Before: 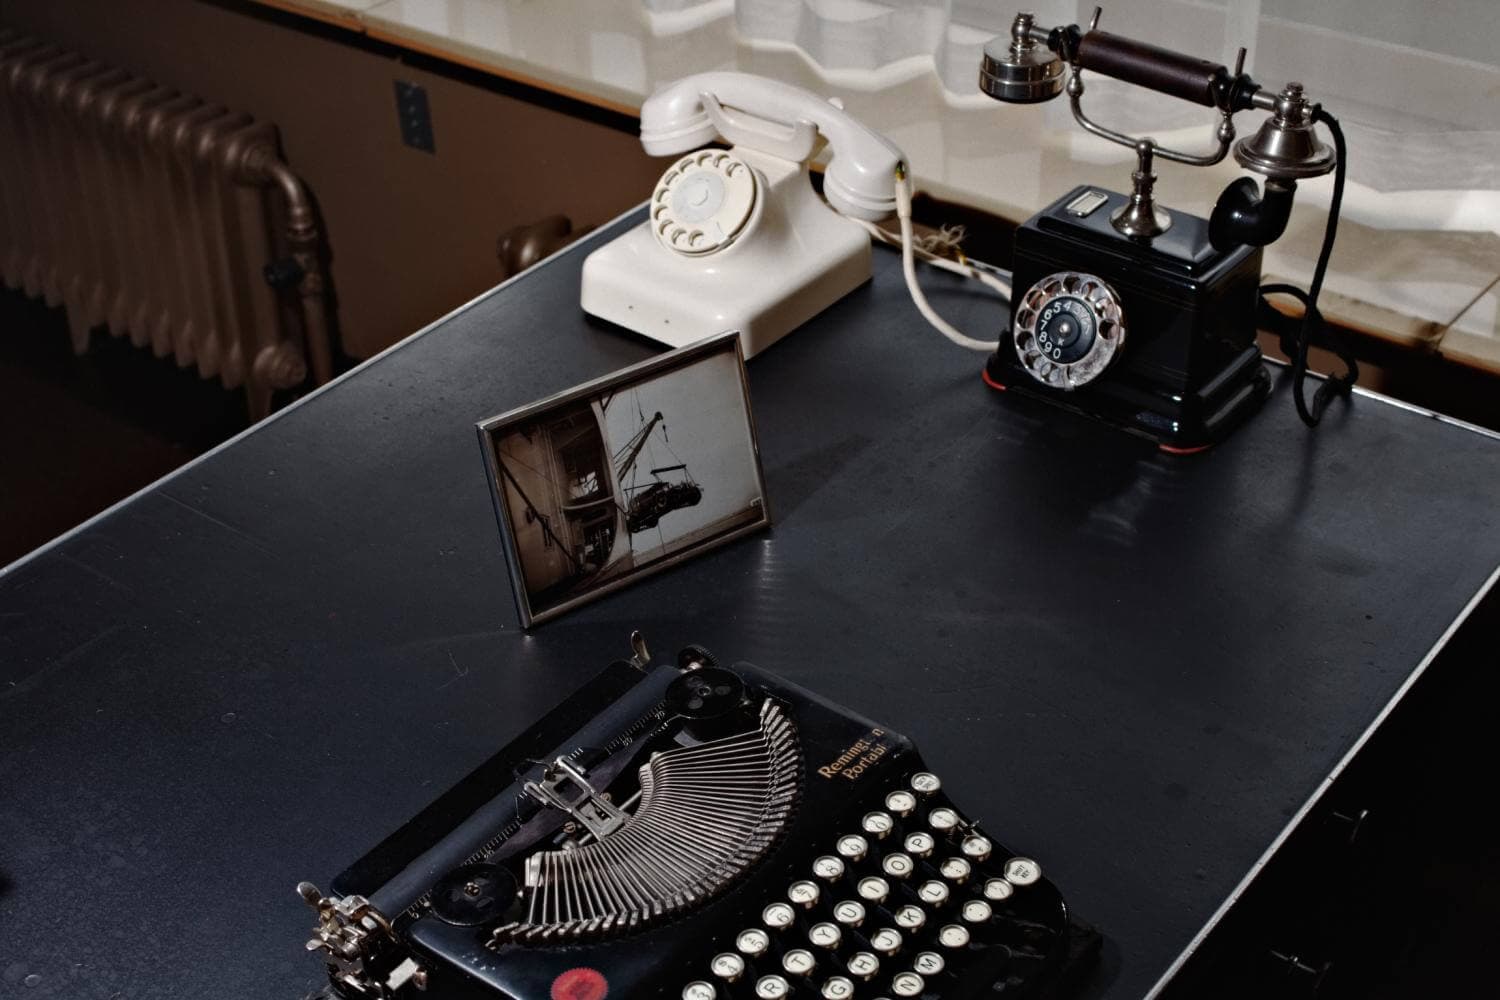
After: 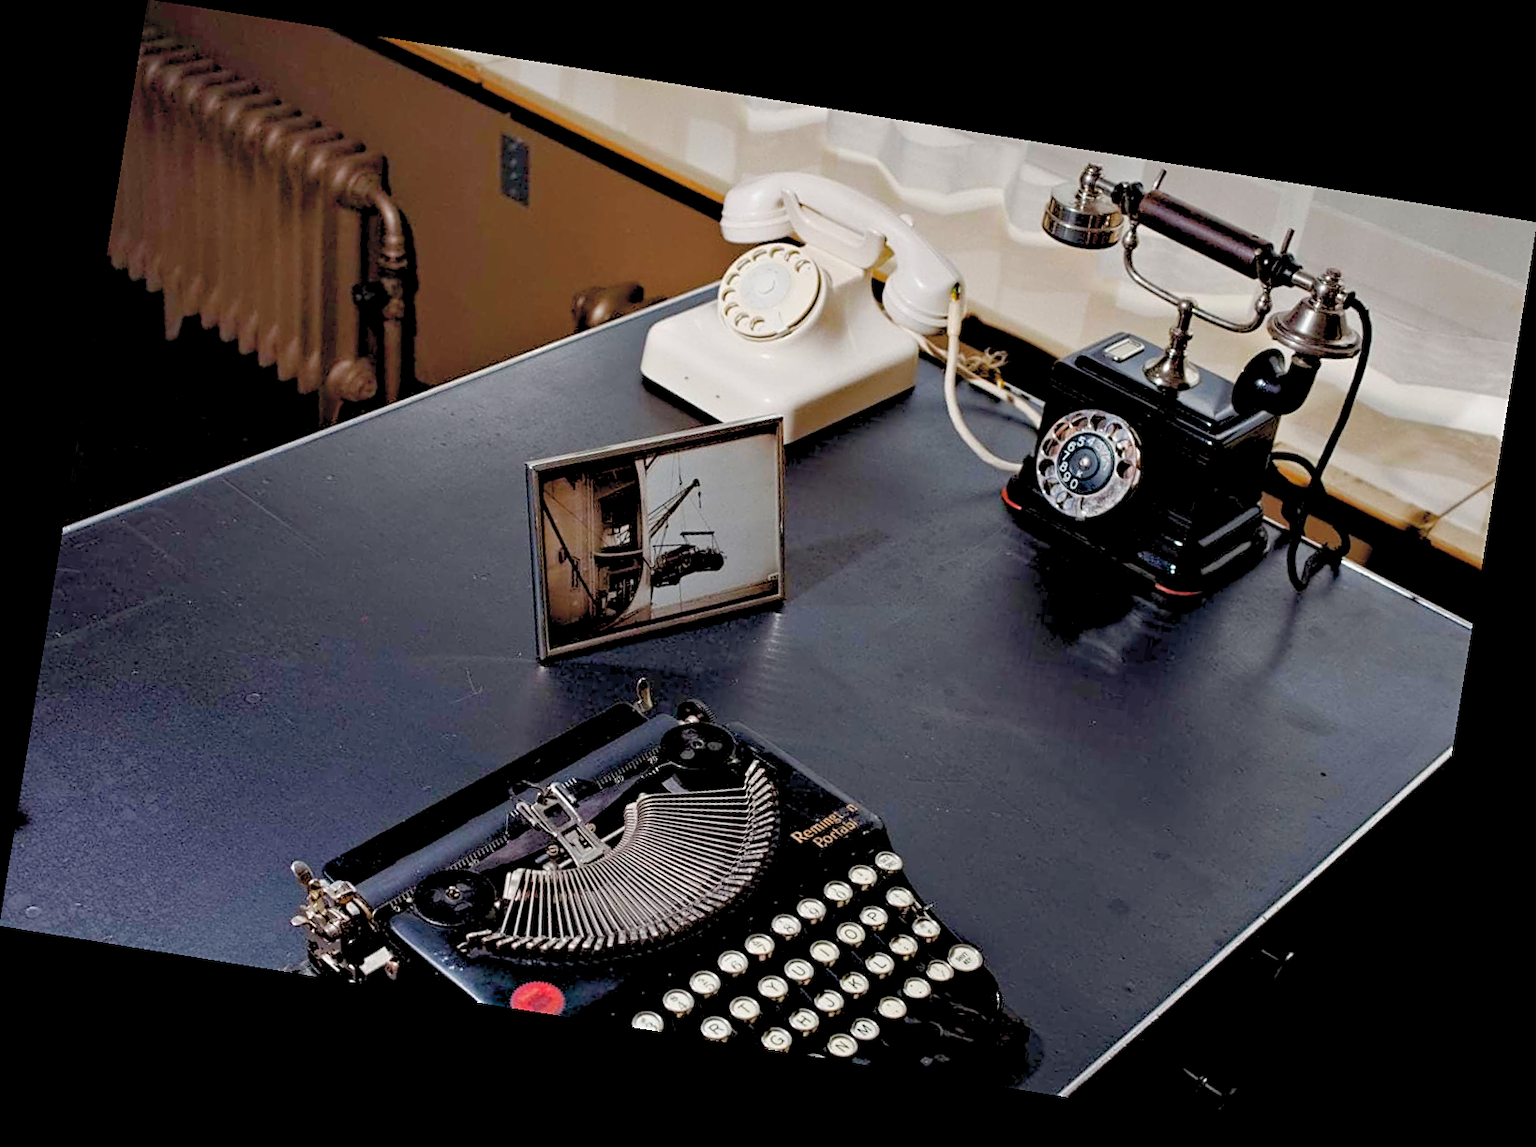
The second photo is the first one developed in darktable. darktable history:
sharpen: on, module defaults
rotate and perspective: rotation 9.12°, automatic cropping off
contrast brightness saturation: brightness 0.28
color balance rgb: global offset › luminance -0.5%, perceptual saturation grading › highlights -17.77%, perceptual saturation grading › mid-tones 33.1%, perceptual saturation grading › shadows 50.52%, perceptual brilliance grading › highlights 10.8%, perceptual brilliance grading › shadows -10.8%, global vibrance 24.22%, contrast -25%
